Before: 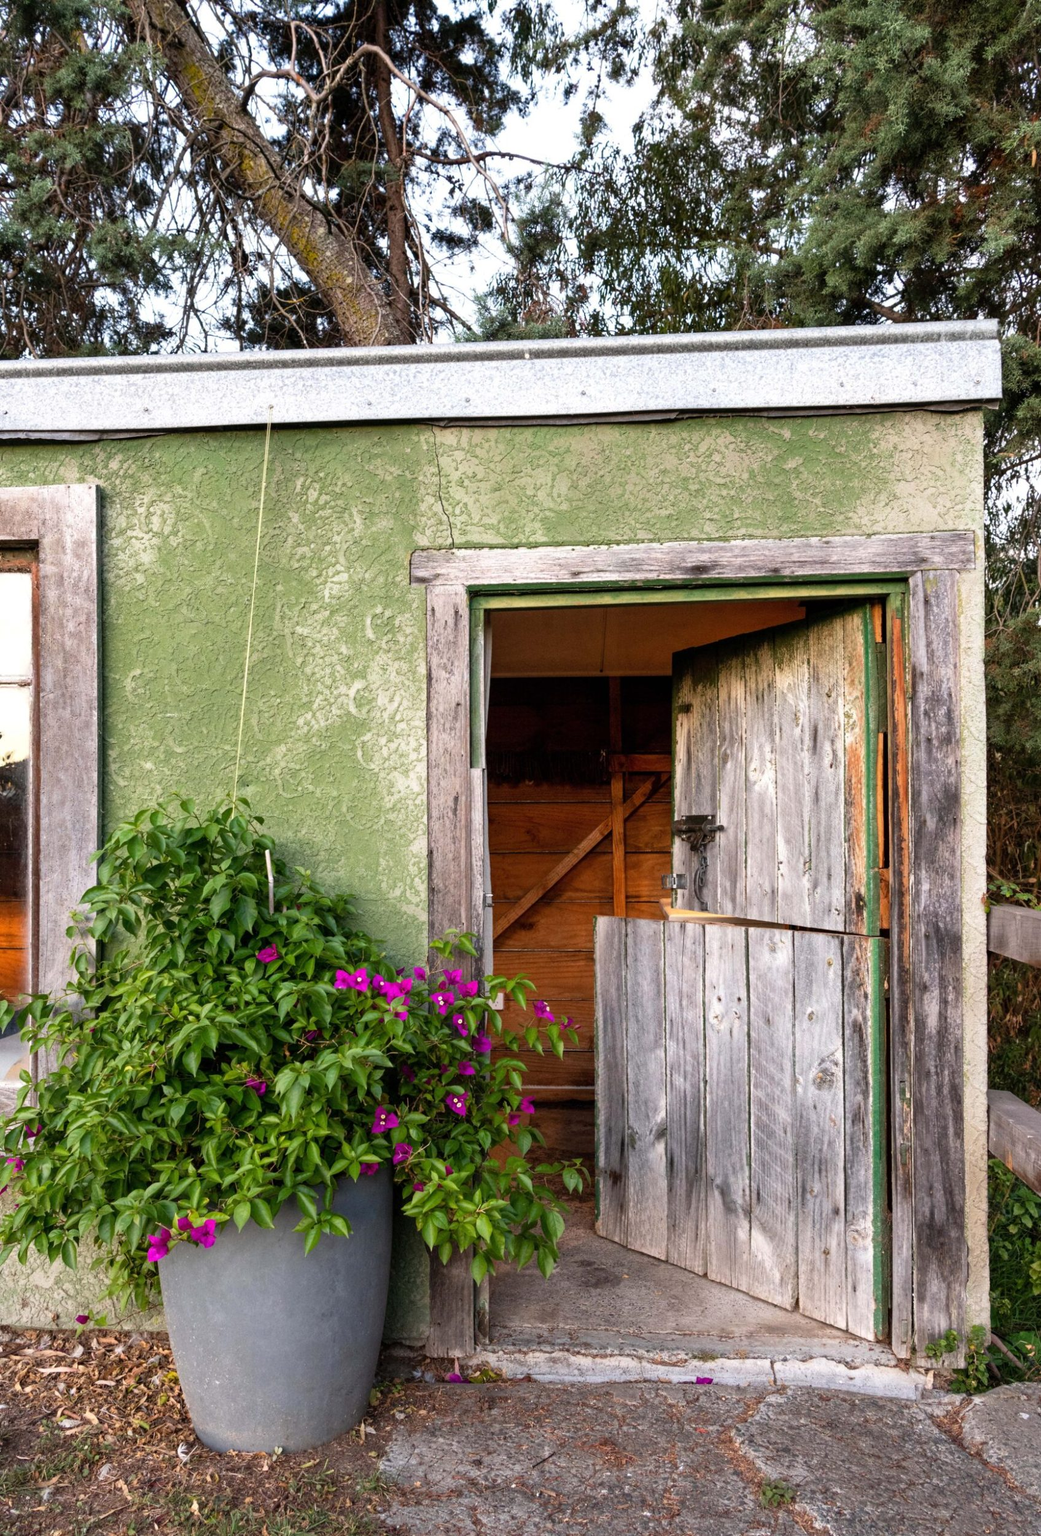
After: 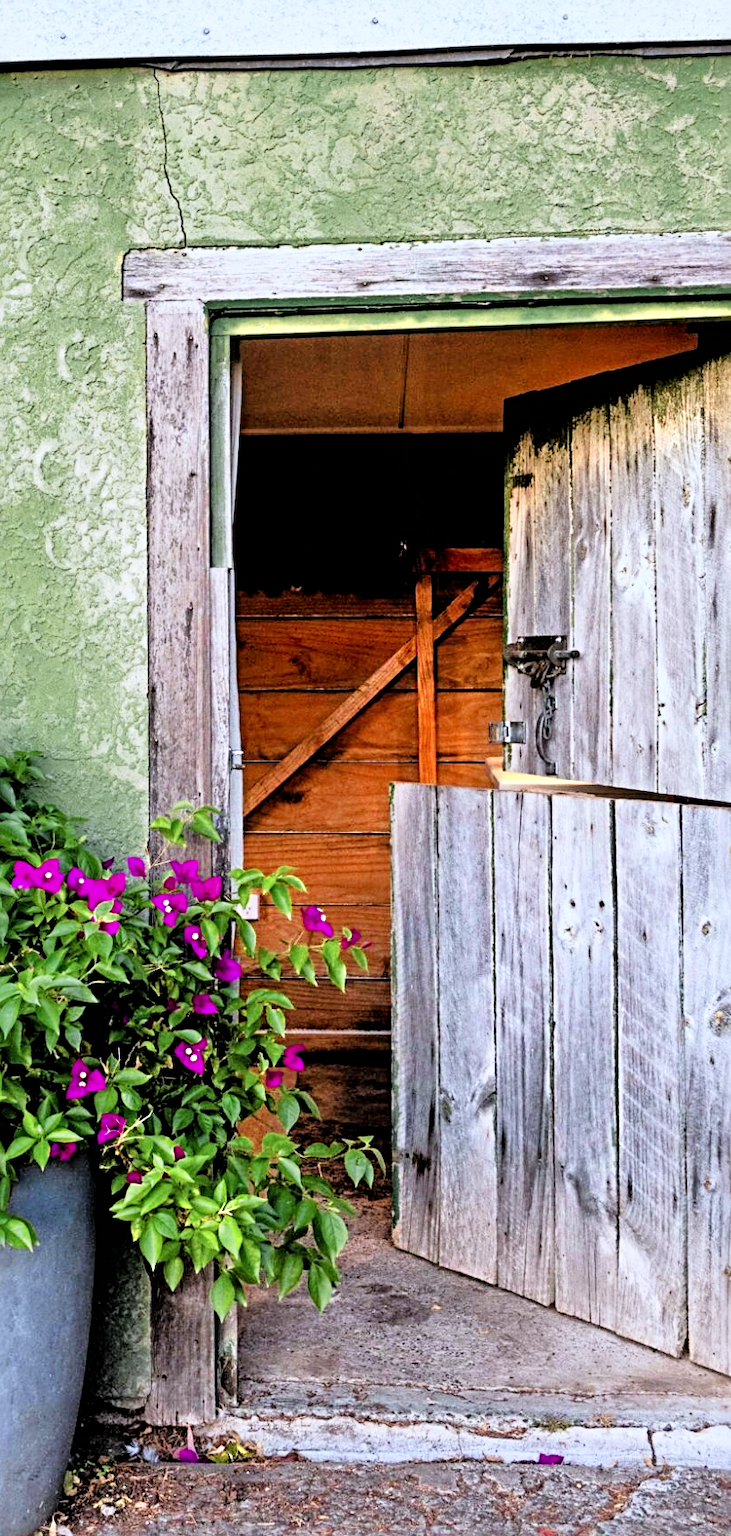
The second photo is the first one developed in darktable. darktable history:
crop: left 31.379%, top 24.658%, right 20.326%, bottom 6.628%
filmic rgb: black relative exposure -4 EV, white relative exposure 3 EV, hardness 3.02, contrast 1.5
sharpen: radius 4.883
tone equalizer: -7 EV 0.15 EV, -6 EV 0.6 EV, -5 EV 1.15 EV, -4 EV 1.33 EV, -3 EV 1.15 EV, -2 EV 0.6 EV, -1 EV 0.15 EV, mask exposure compensation -0.5 EV
color zones: curves: ch0 [(0.004, 0.305) (0.261, 0.623) (0.389, 0.399) (0.708, 0.571) (0.947, 0.34)]; ch1 [(0.025, 0.645) (0.229, 0.584) (0.326, 0.551) (0.484, 0.262) (0.757, 0.643)]
color calibration: illuminant custom, x 0.368, y 0.373, temperature 4330.32 K
